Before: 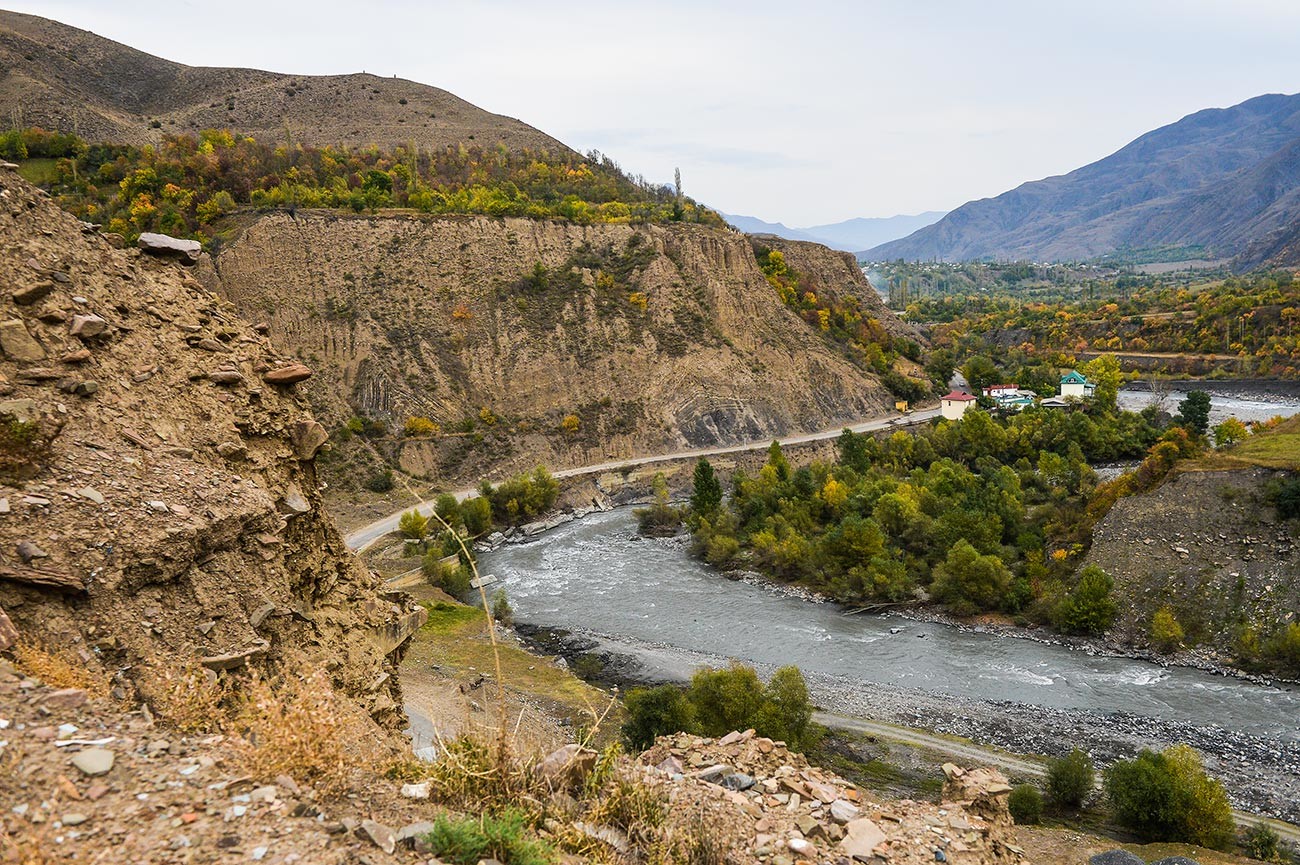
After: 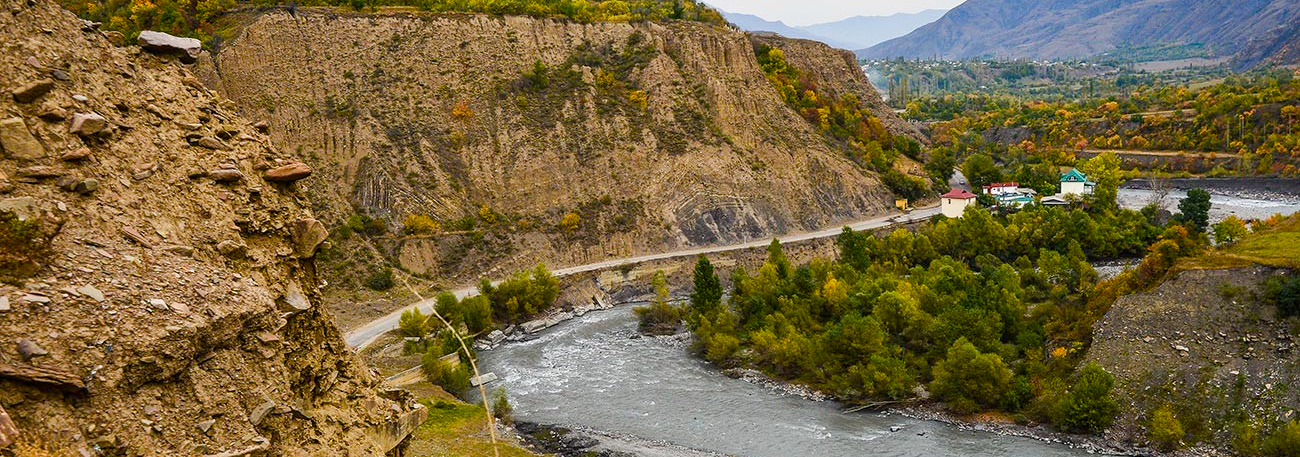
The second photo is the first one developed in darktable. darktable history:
crop and rotate: top 23.432%, bottom 23.692%
color balance rgb: shadows lift › chroma 2.062%, shadows lift › hue 248.13°, power › chroma 0.327%, power › hue 22.7°, perceptual saturation grading › global saturation 45.857%, perceptual saturation grading › highlights -50.34%, perceptual saturation grading › shadows 30.774%
